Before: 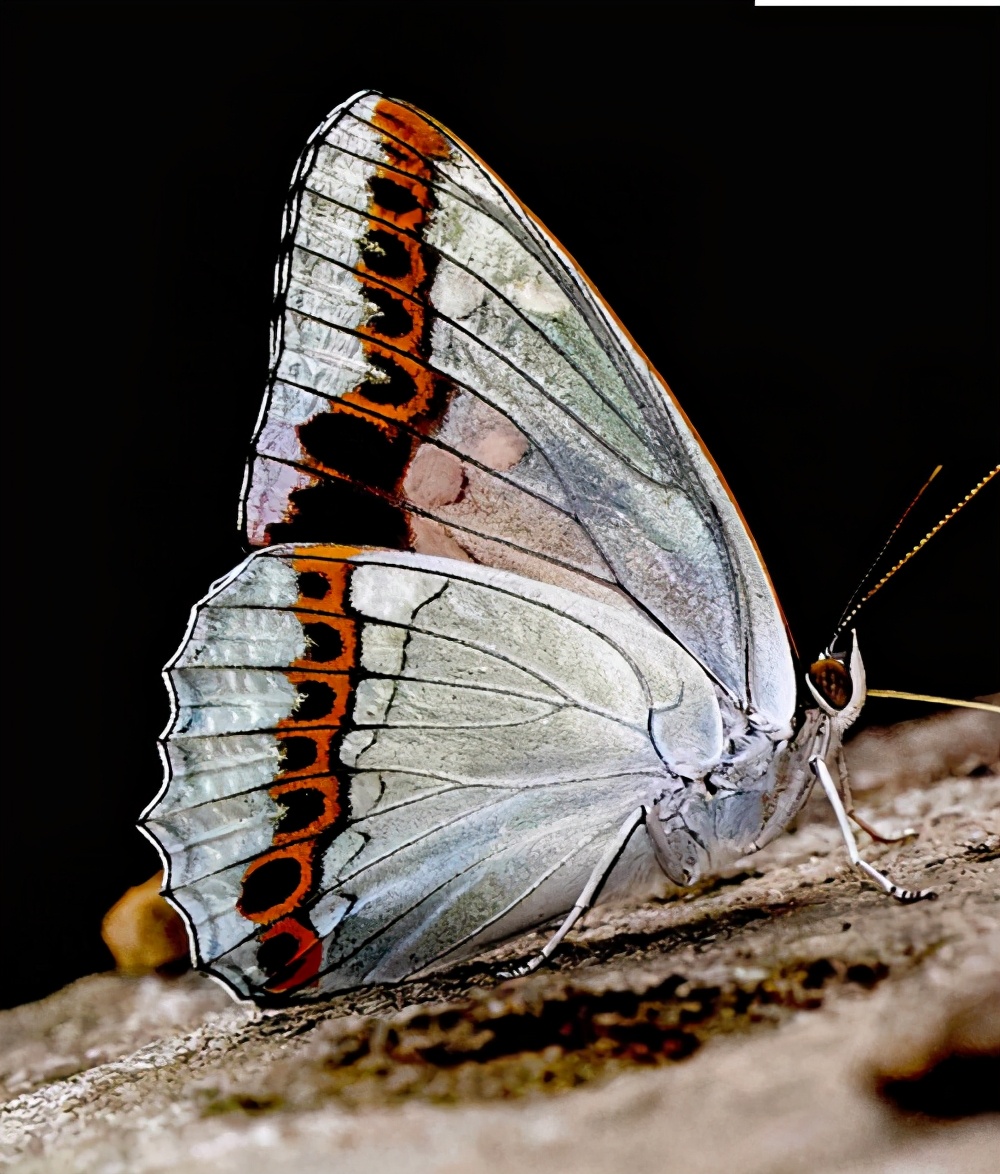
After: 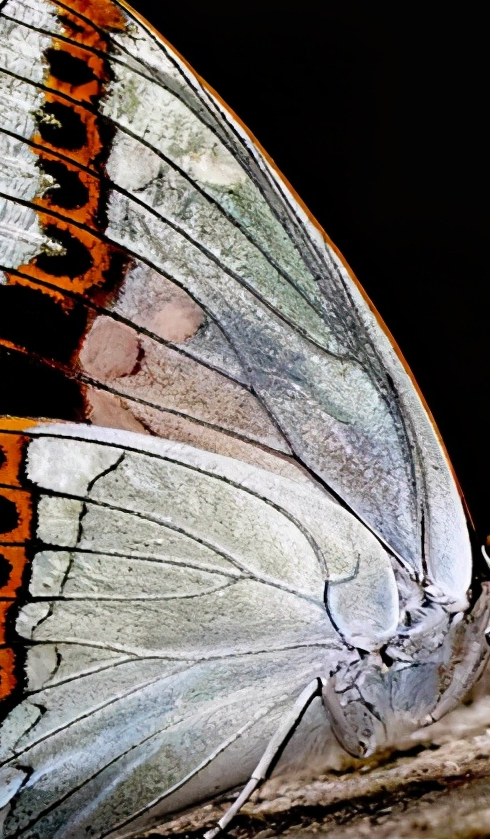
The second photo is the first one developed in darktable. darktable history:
crop: left 32.407%, top 10.981%, right 18.568%, bottom 17.503%
